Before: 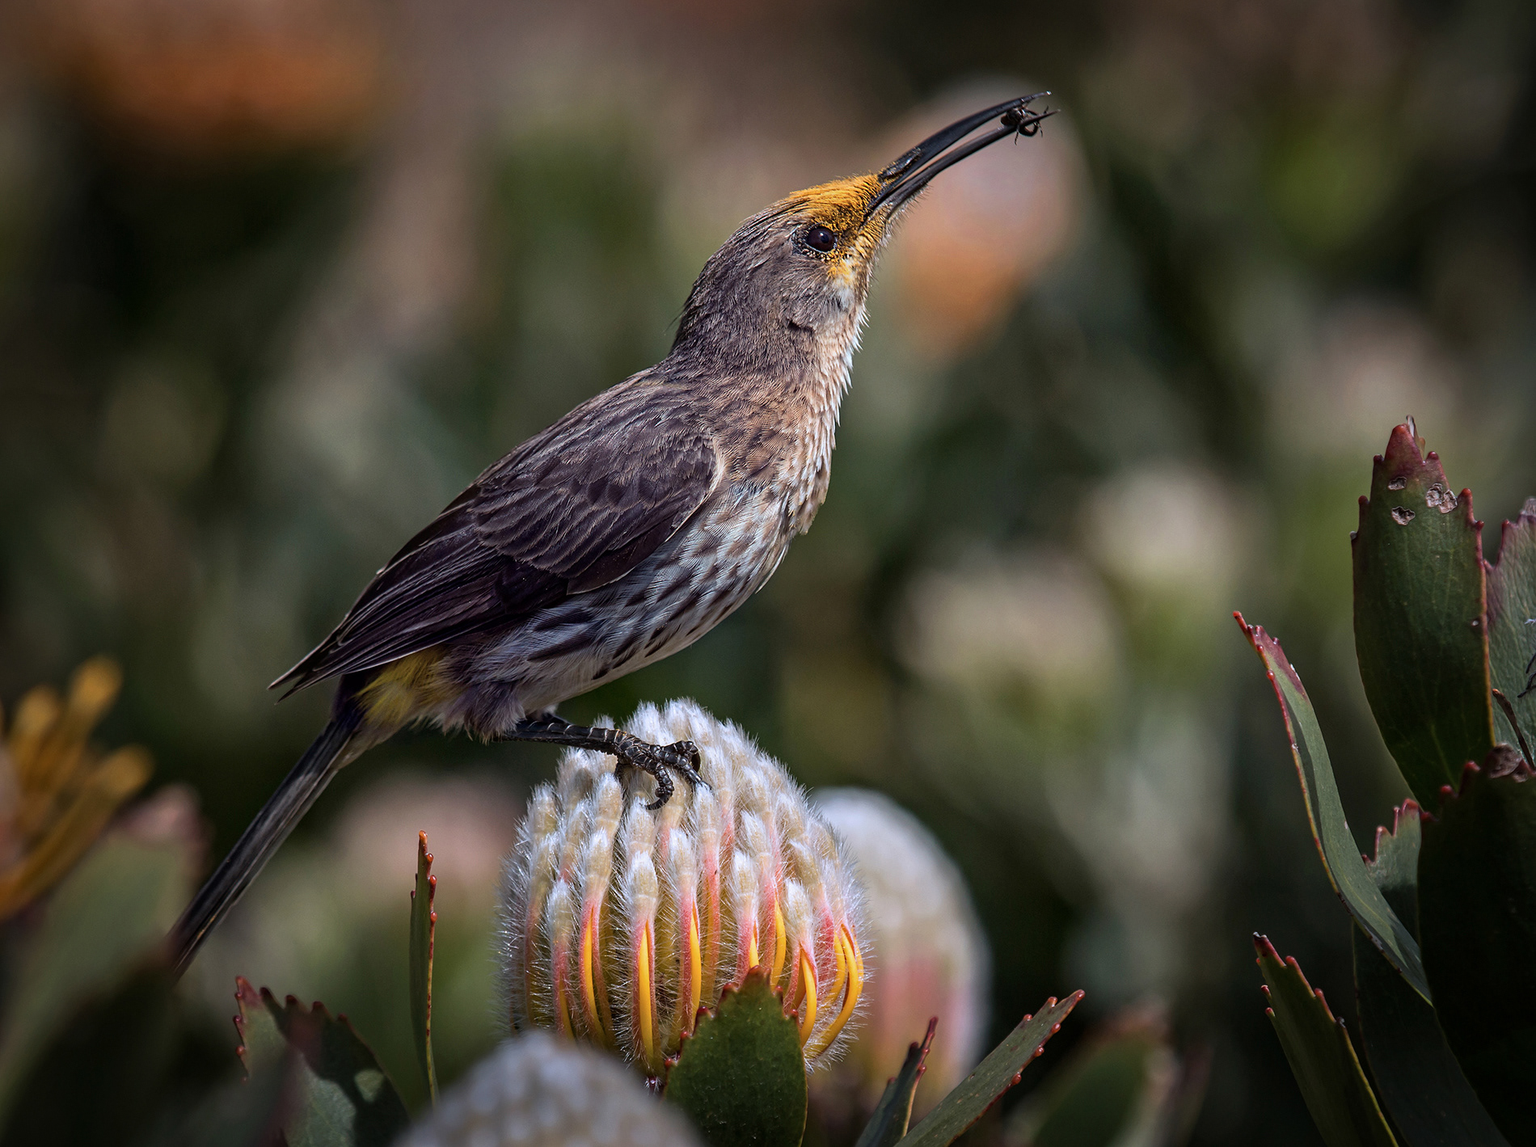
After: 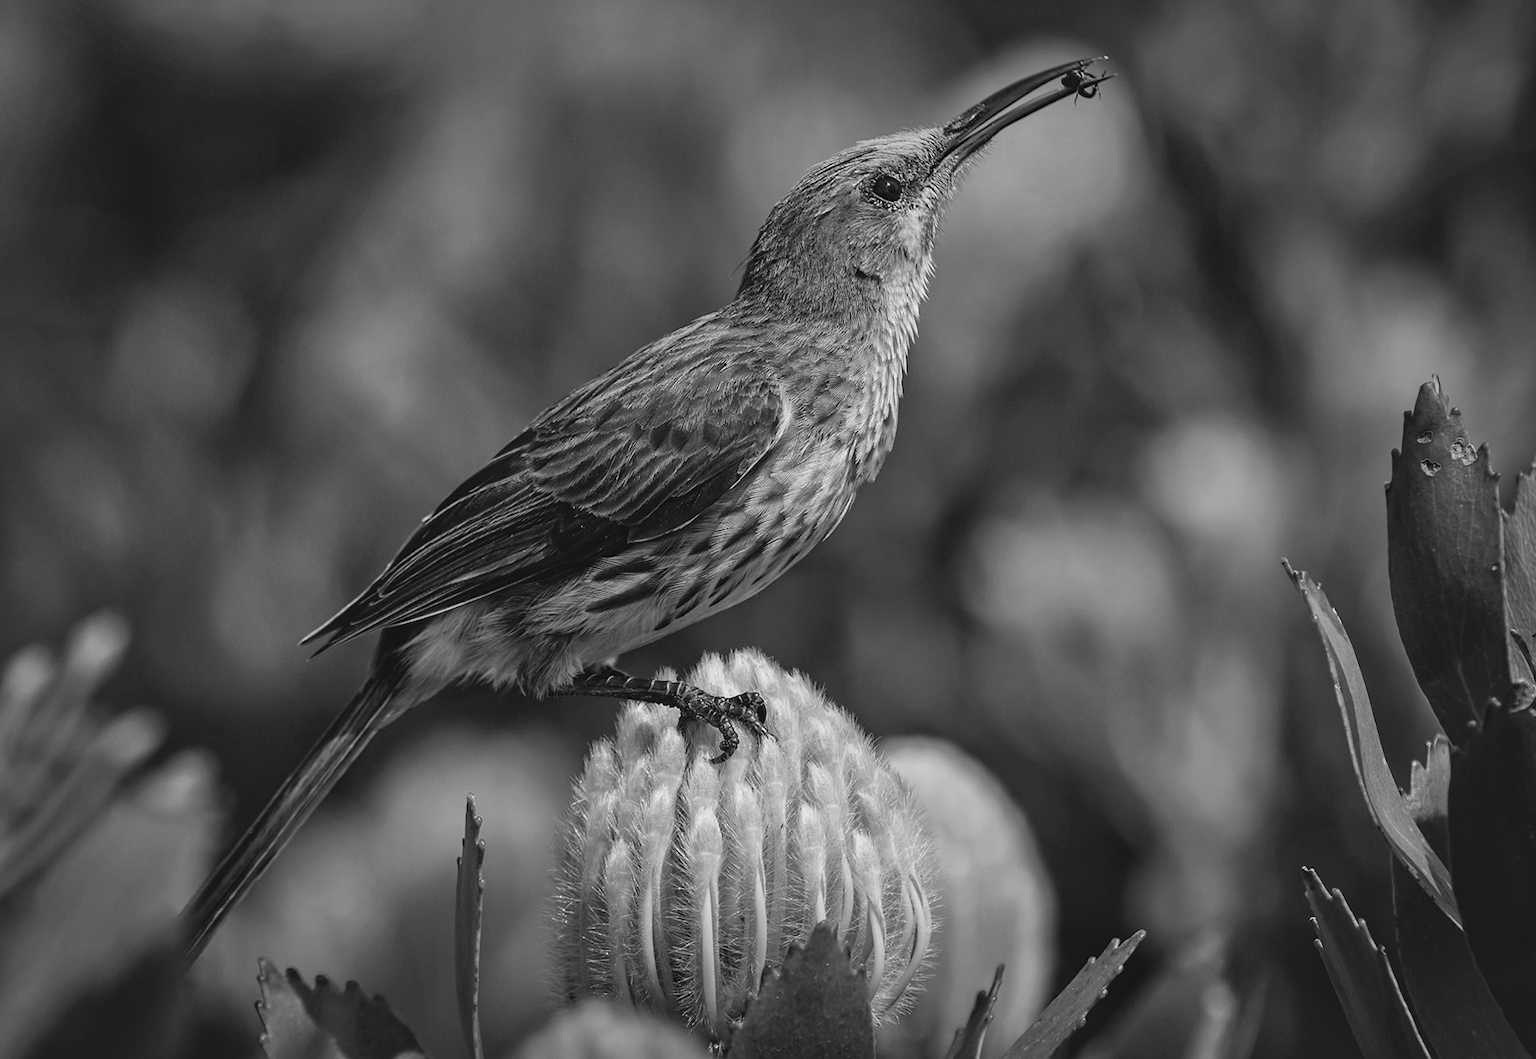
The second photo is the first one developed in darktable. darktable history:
monochrome: on, module defaults
contrast brightness saturation: contrast -0.1, saturation -0.1
rotate and perspective: rotation -0.013°, lens shift (vertical) -0.027, lens shift (horizontal) 0.178, crop left 0.016, crop right 0.989, crop top 0.082, crop bottom 0.918
shadows and highlights: soften with gaussian
